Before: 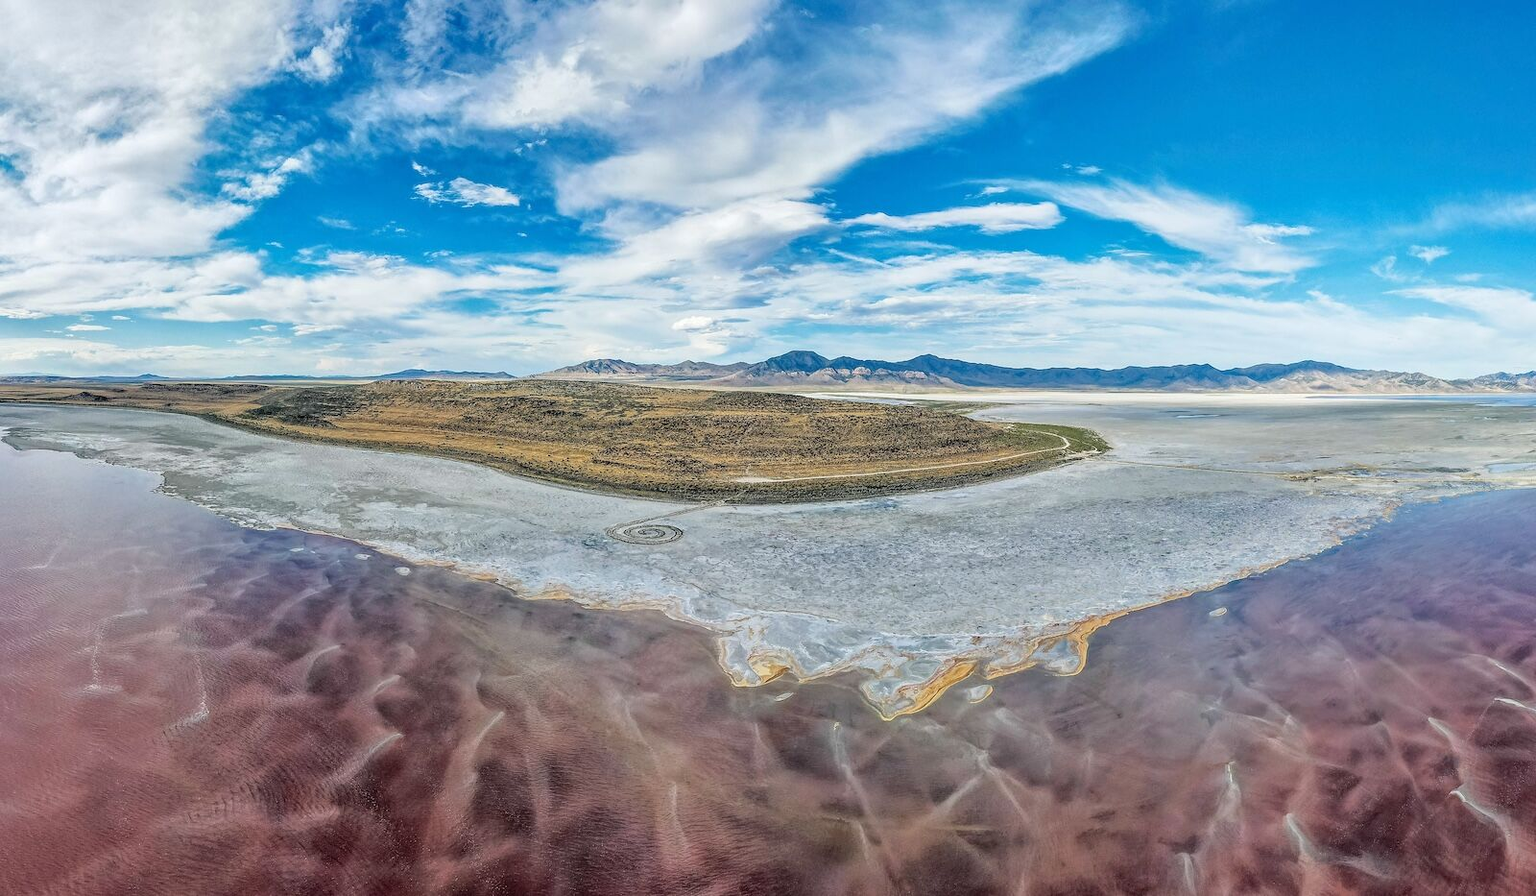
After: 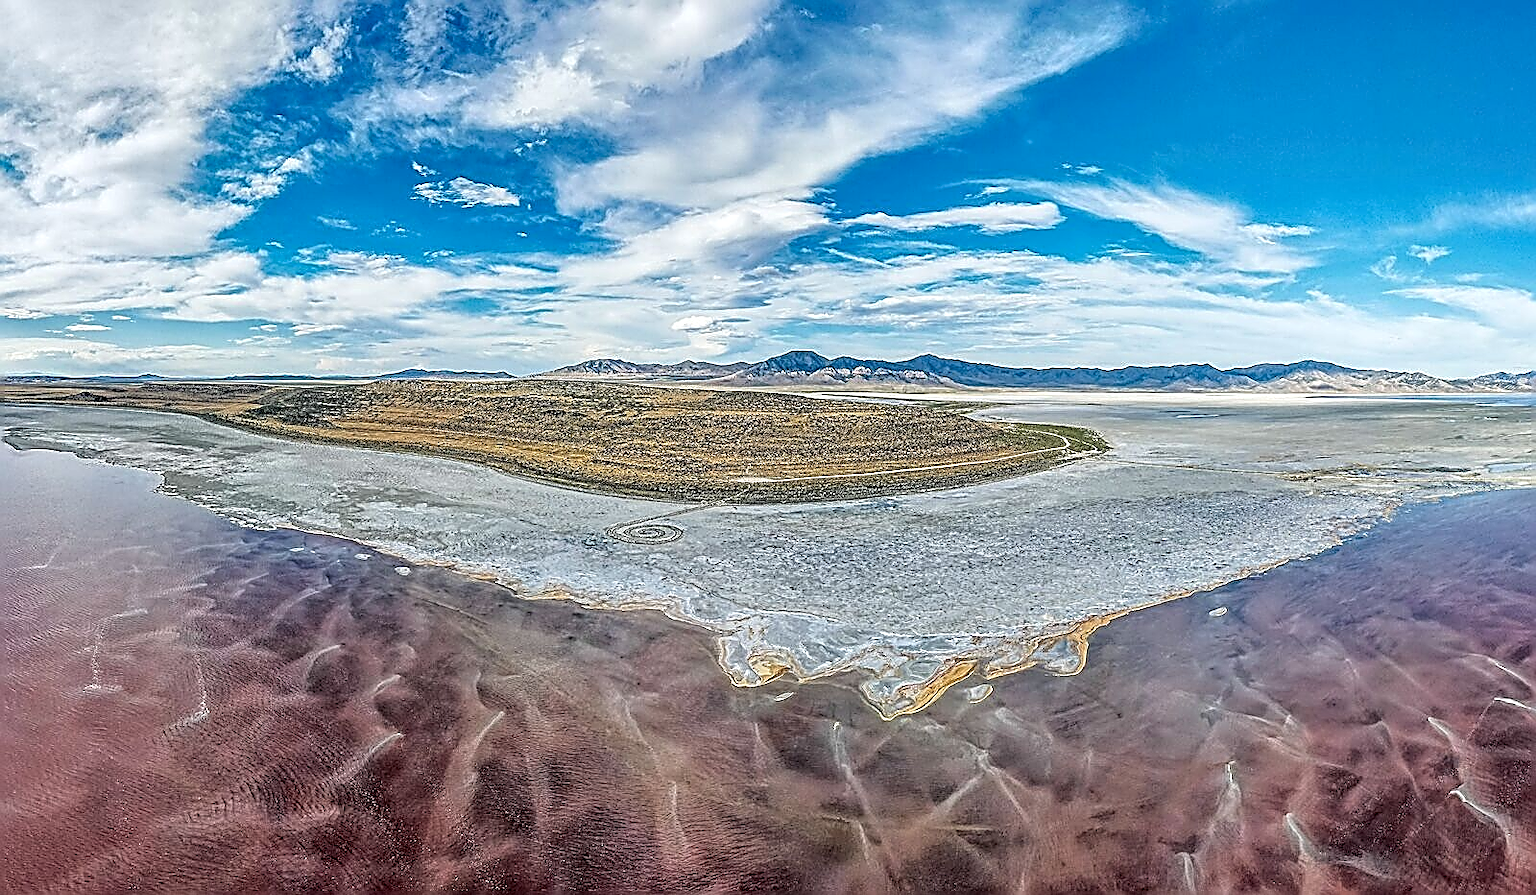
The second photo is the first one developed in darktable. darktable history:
local contrast: on, module defaults
sharpen: amount 2
